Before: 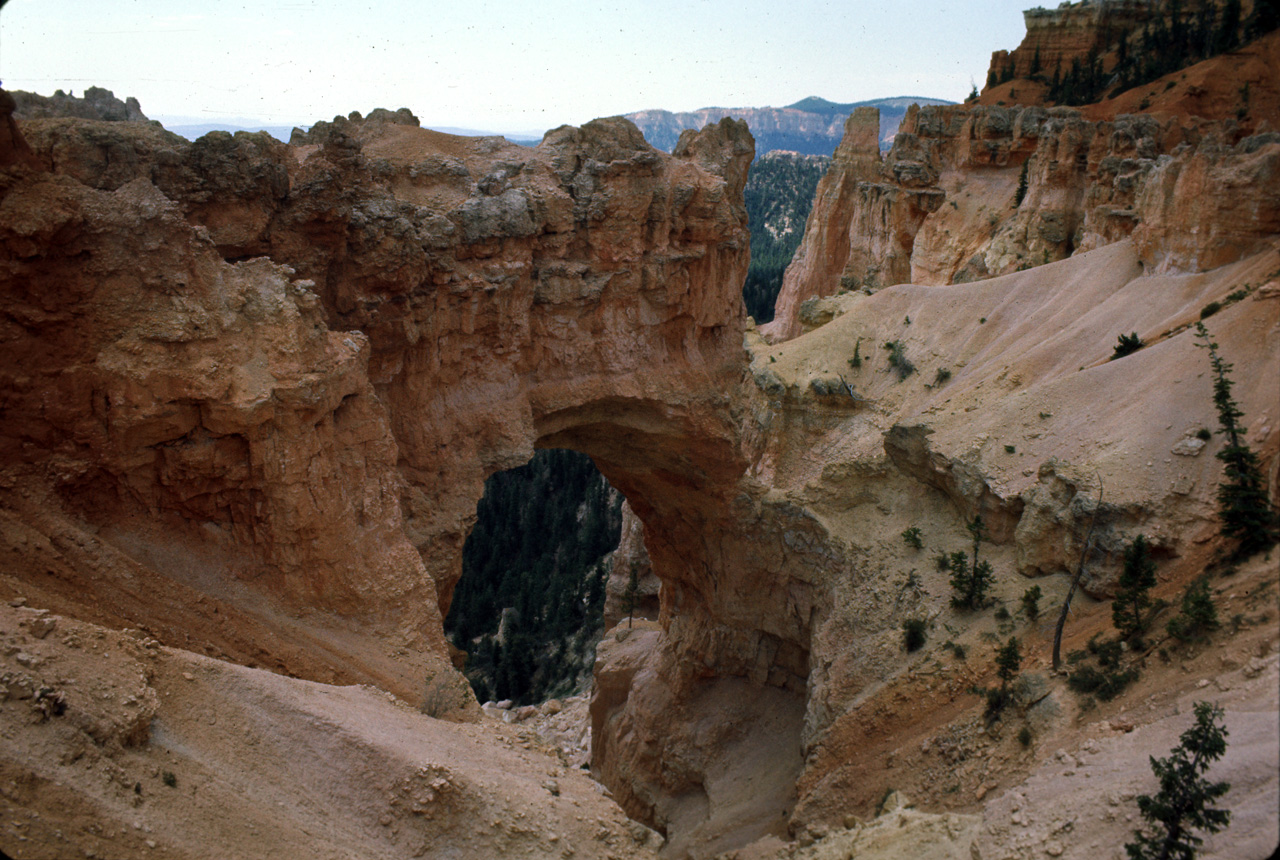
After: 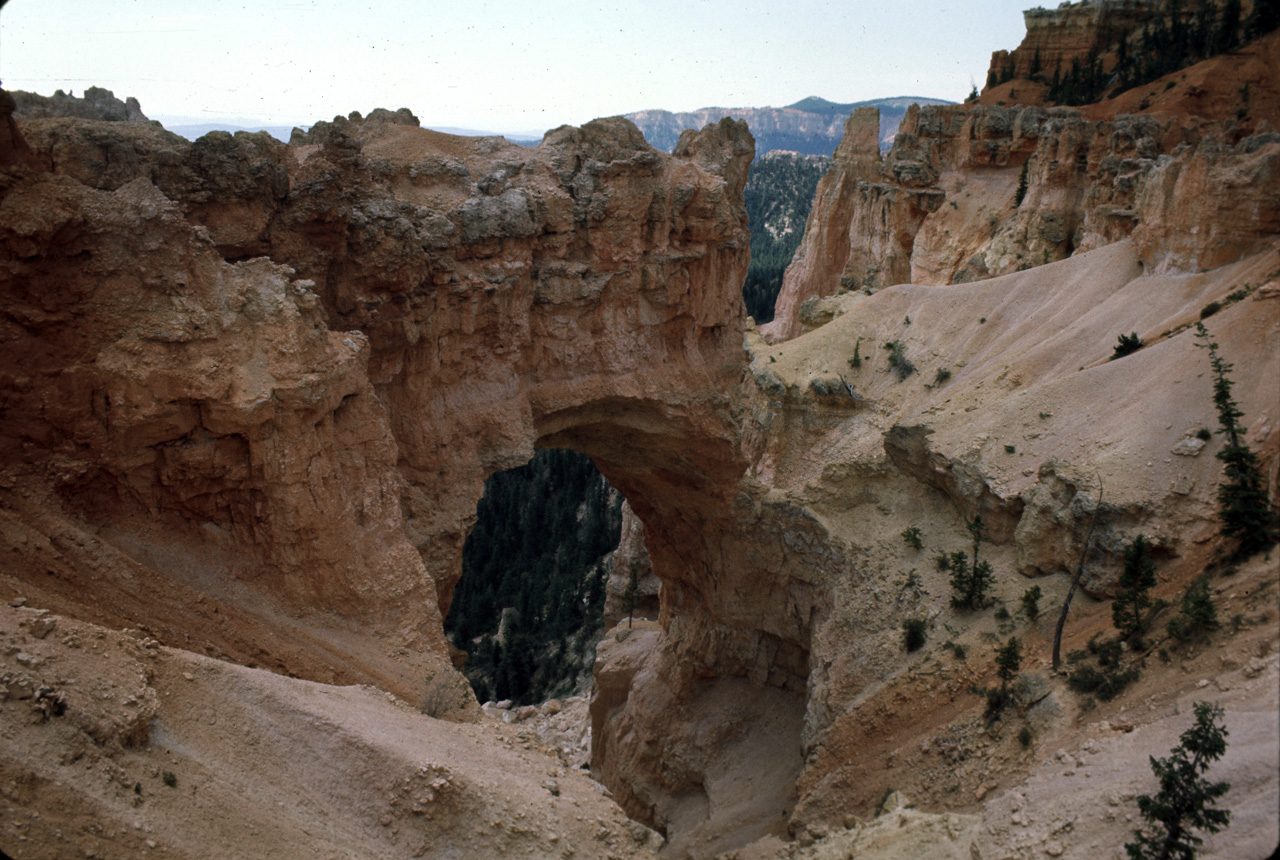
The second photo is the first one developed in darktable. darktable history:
color correction: highlights b* 0.004, saturation 0.815
